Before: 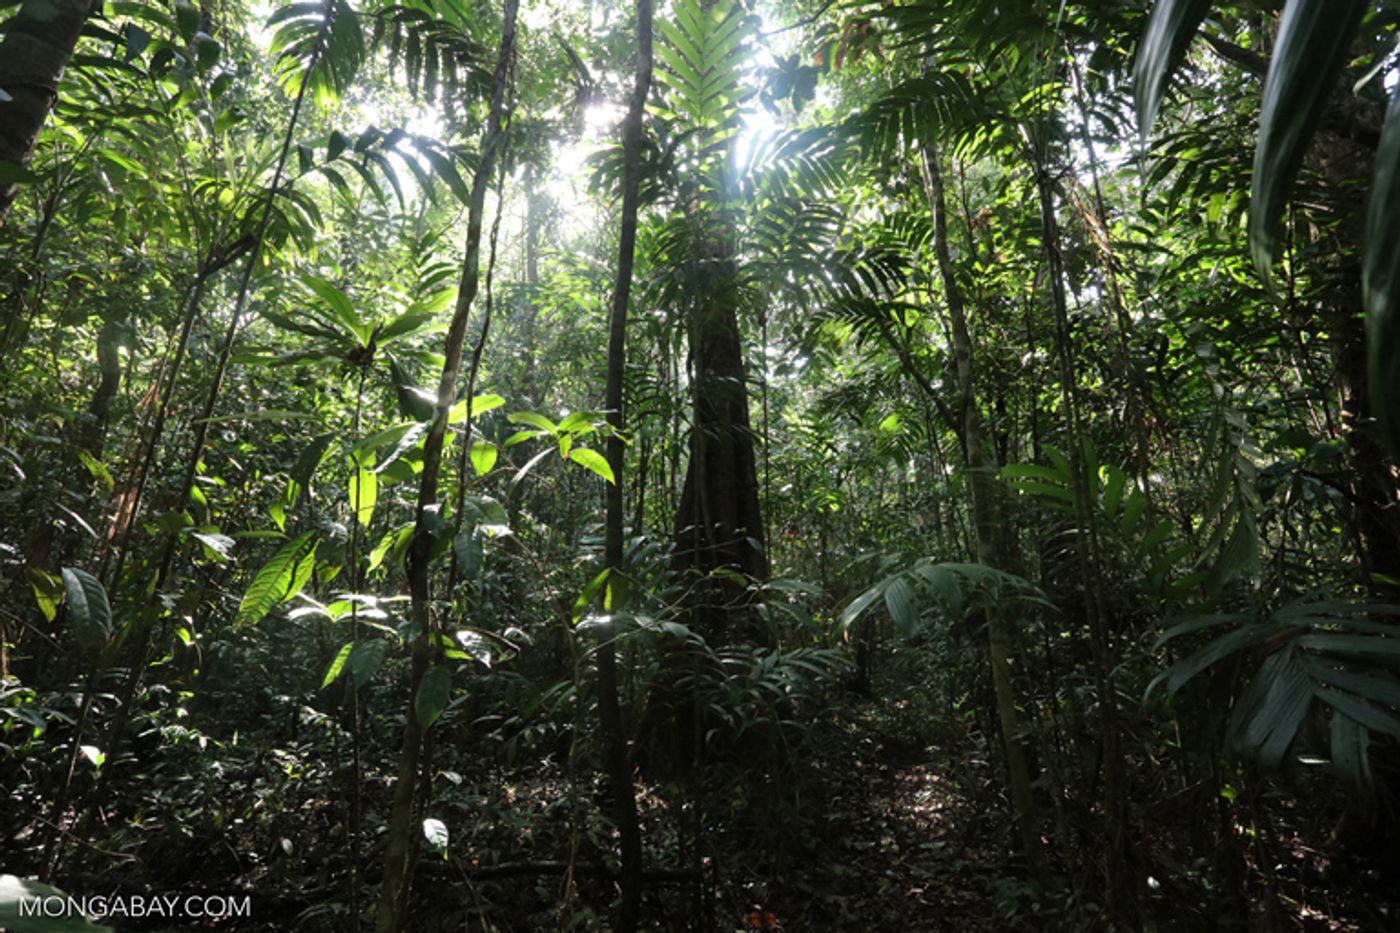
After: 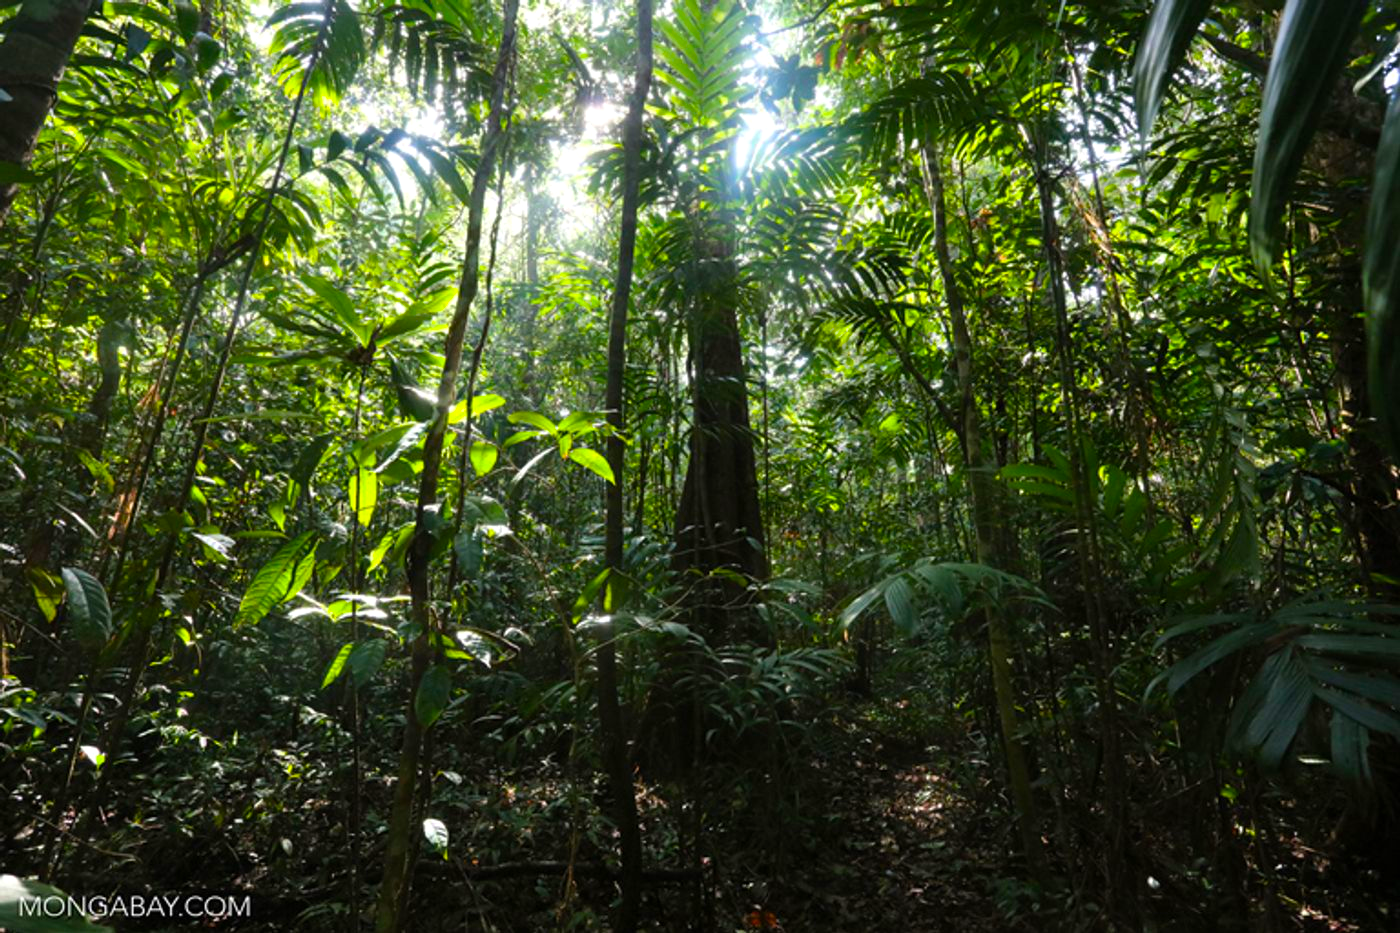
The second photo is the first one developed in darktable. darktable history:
color balance rgb: linear chroma grading › global chroma 24.92%, perceptual saturation grading › global saturation 29.467%, perceptual brilliance grading › highlights 2.41%
